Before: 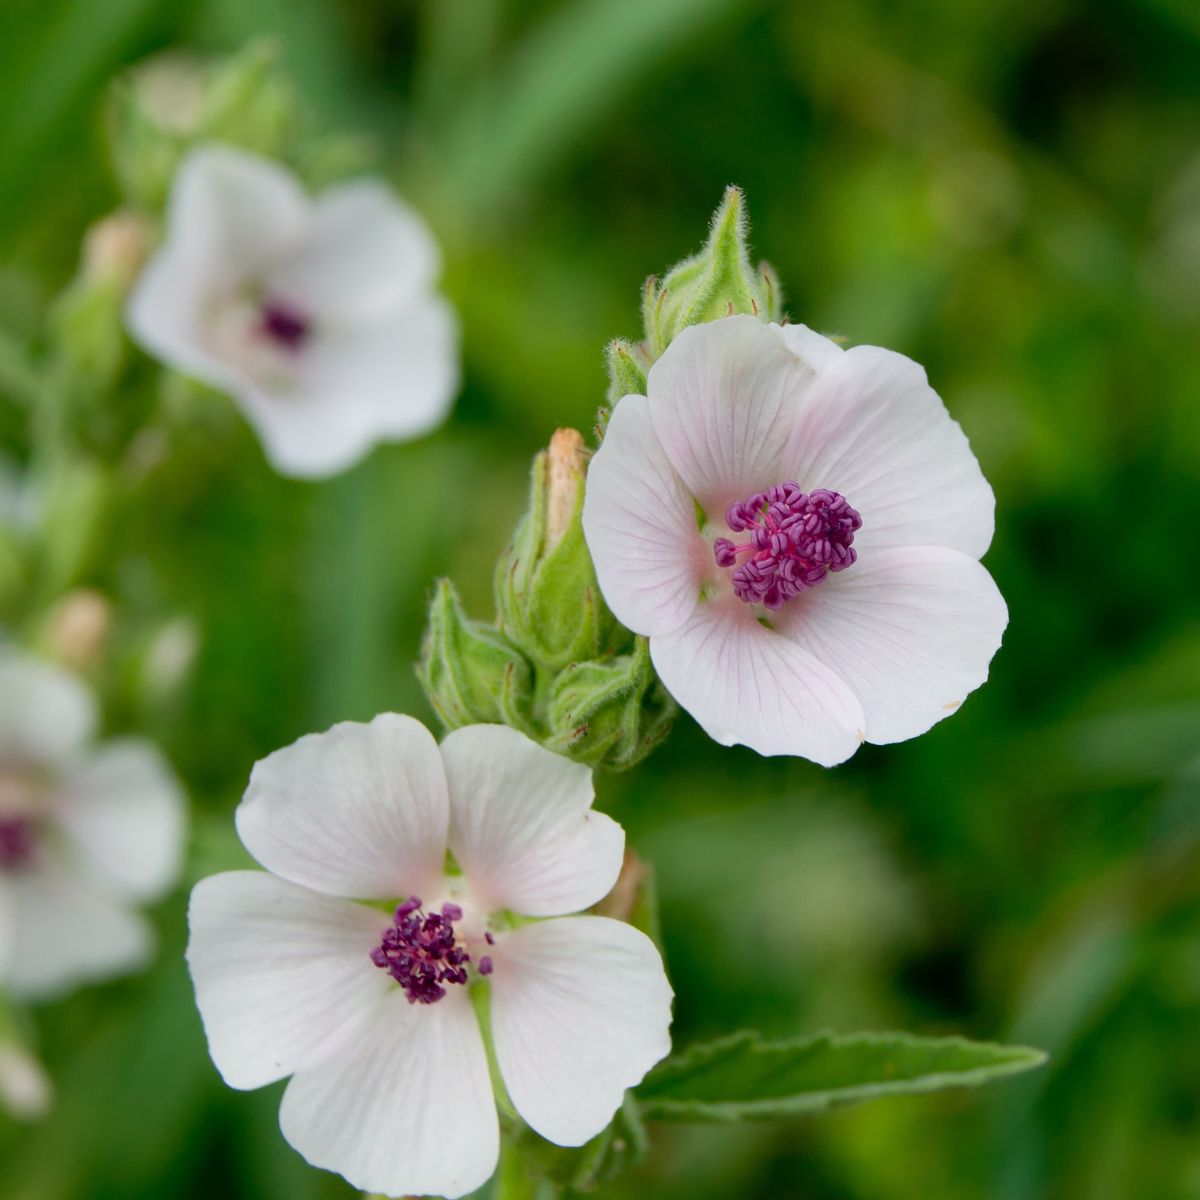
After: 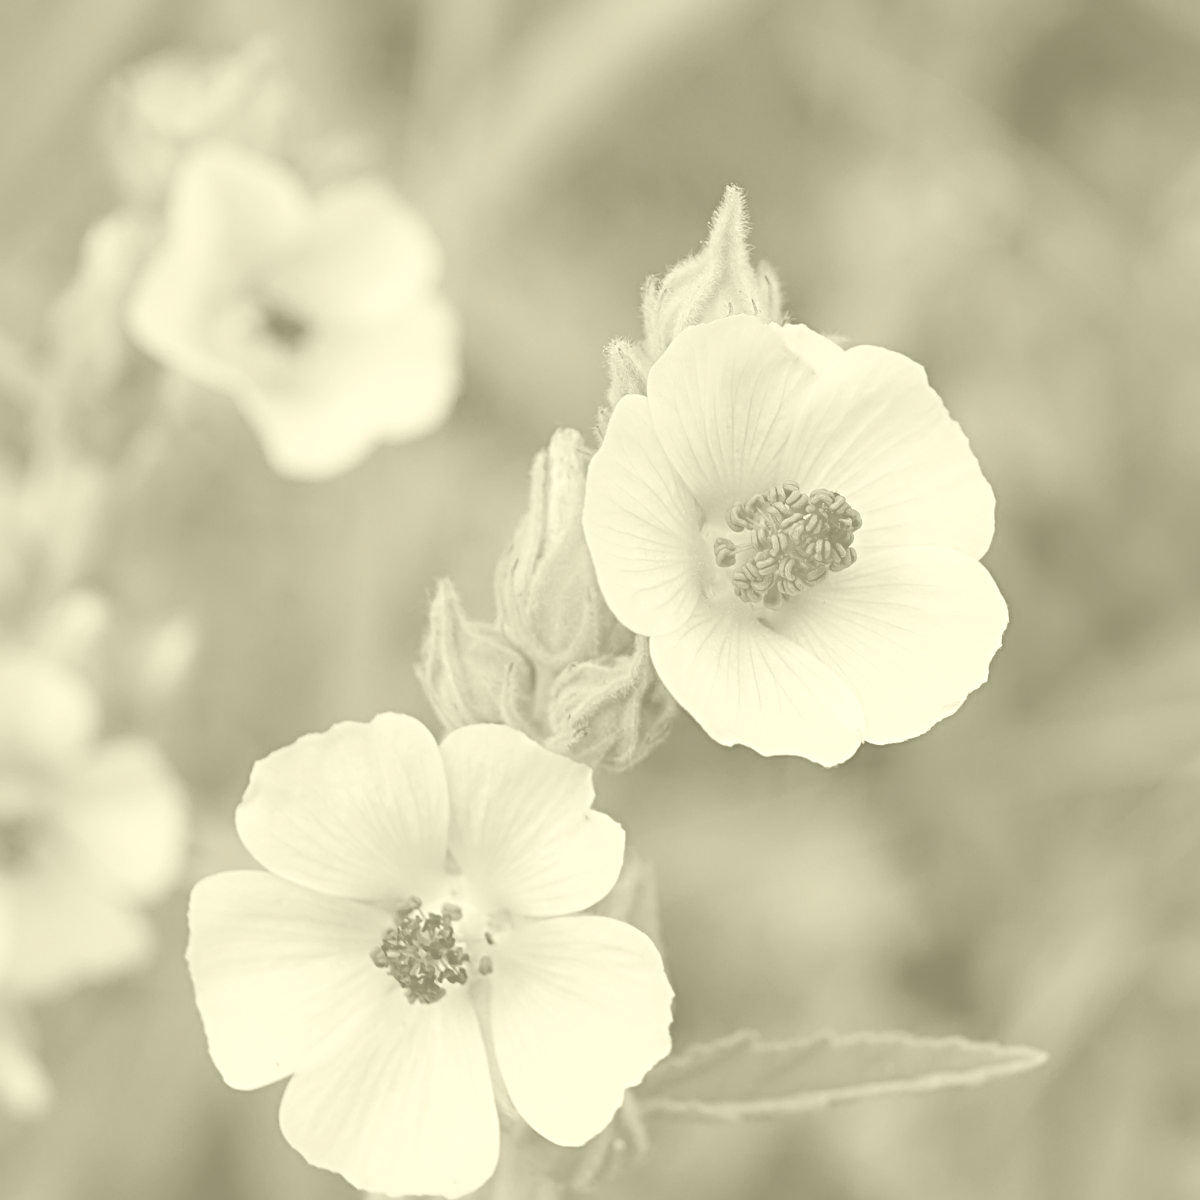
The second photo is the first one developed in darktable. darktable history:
colorize: hue 43.2°, saturation 40%, version 1
sharpen: radius 4
